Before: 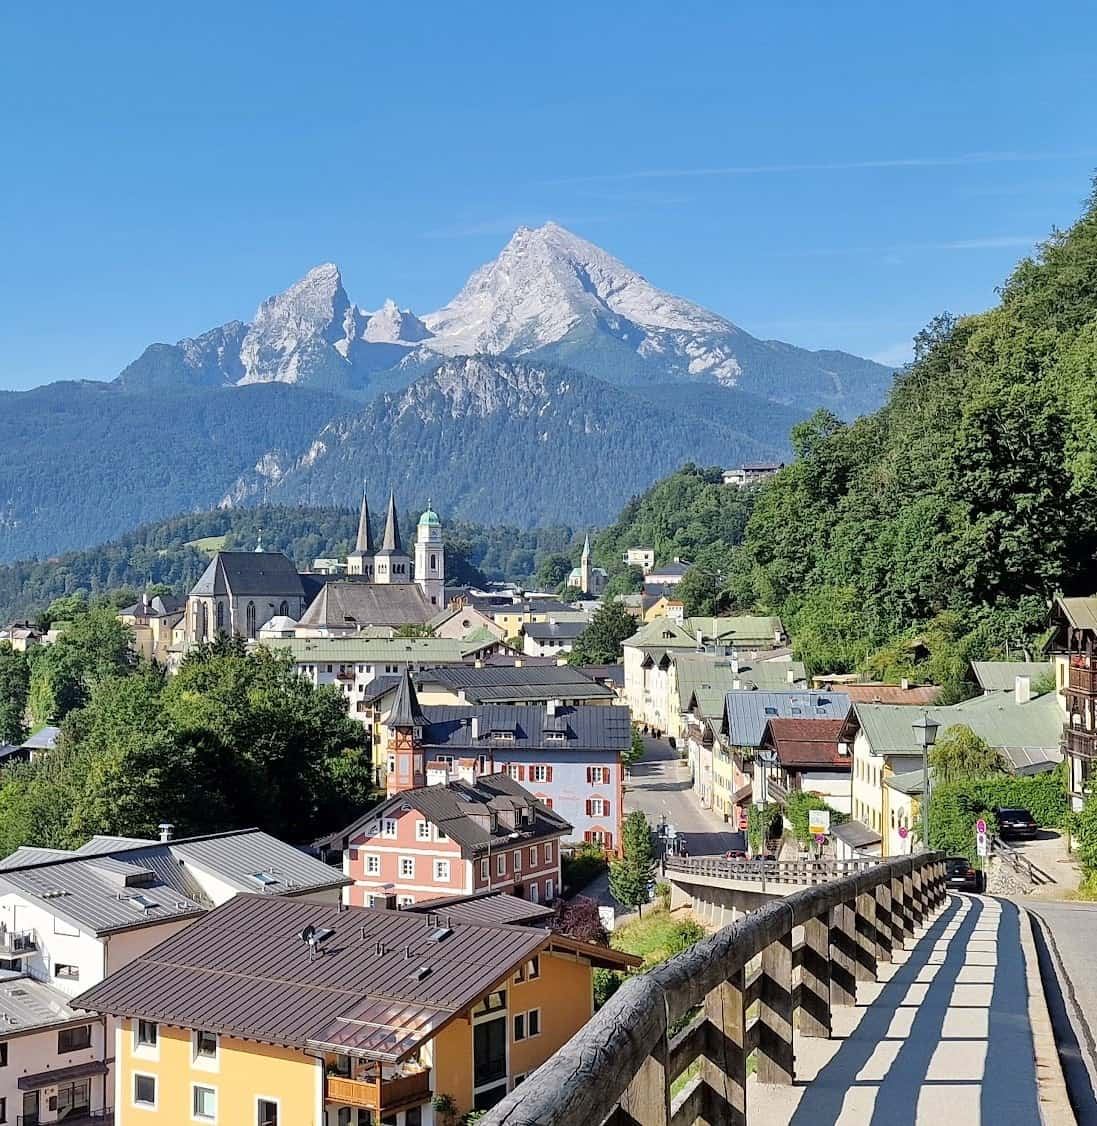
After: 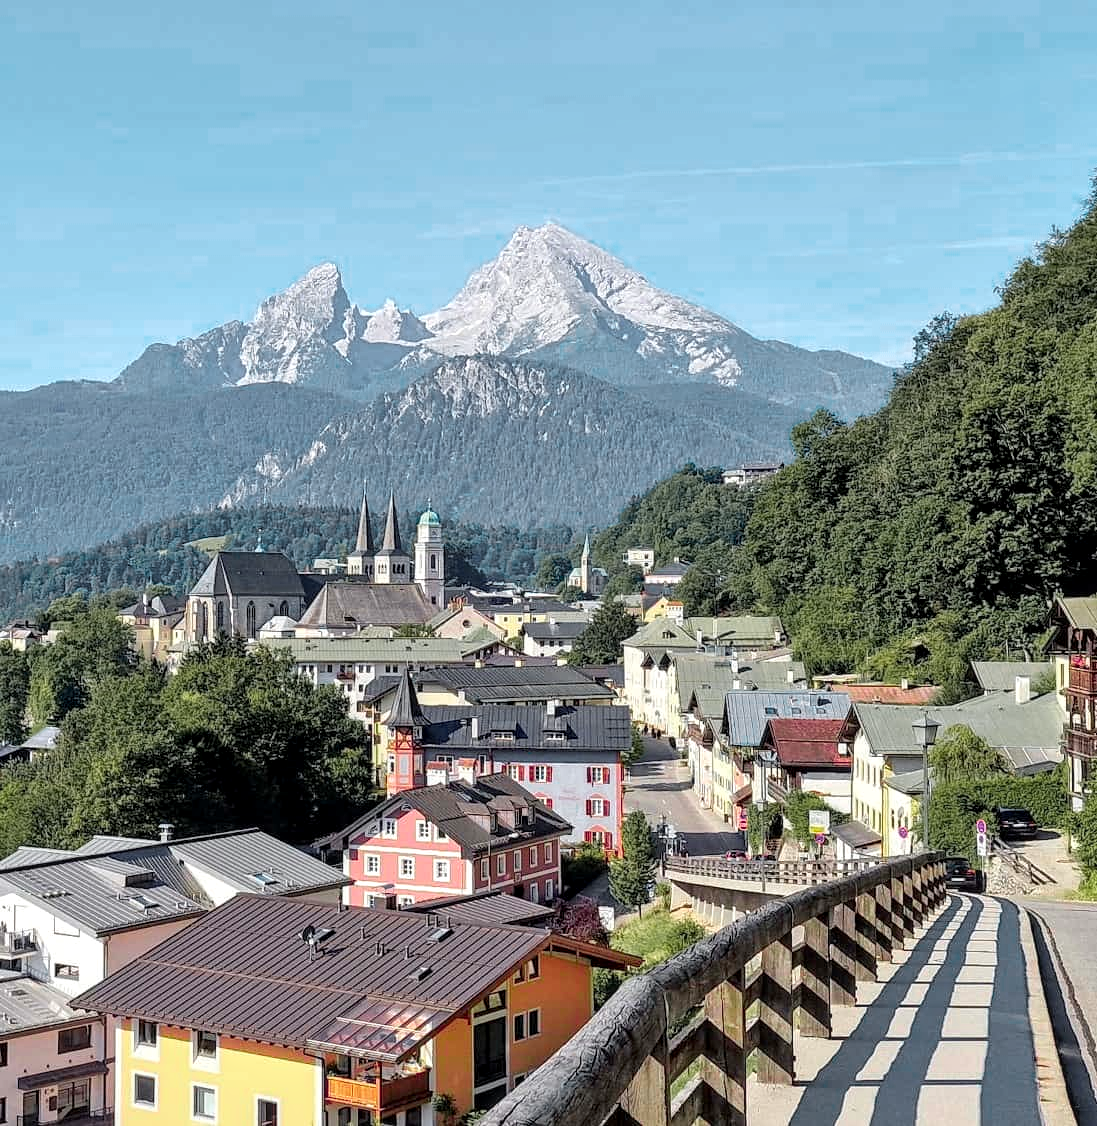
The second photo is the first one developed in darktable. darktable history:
color zones: curves: ch0 [(0, 0.533) (0.126, 0.533) (0.234, 0.533) (0.368, 0.357) (0.5, 0.5) (0.625, 0.5) (0.74, 0.637) (0.875, 0.5)]; ch1 [(0.004, 0.708) (0.129, 0.662) (0.25, 0.5) (0.375, 0.331) (0.496, 0.396) (0.625, 0.649) (0.739, 0.26) (0.875, 0.5) (1, 0.478)]; ch2 [(0, 0.409) (0.132, 0.403) (0.236, 0.558) (0.379, 0.448) (0.5, 0.5) (0.625, 0.5) (0.691, 0.39) (0.875, 0.5)]
local contrast: detail 130%
tone equalizer: on, module defaults
